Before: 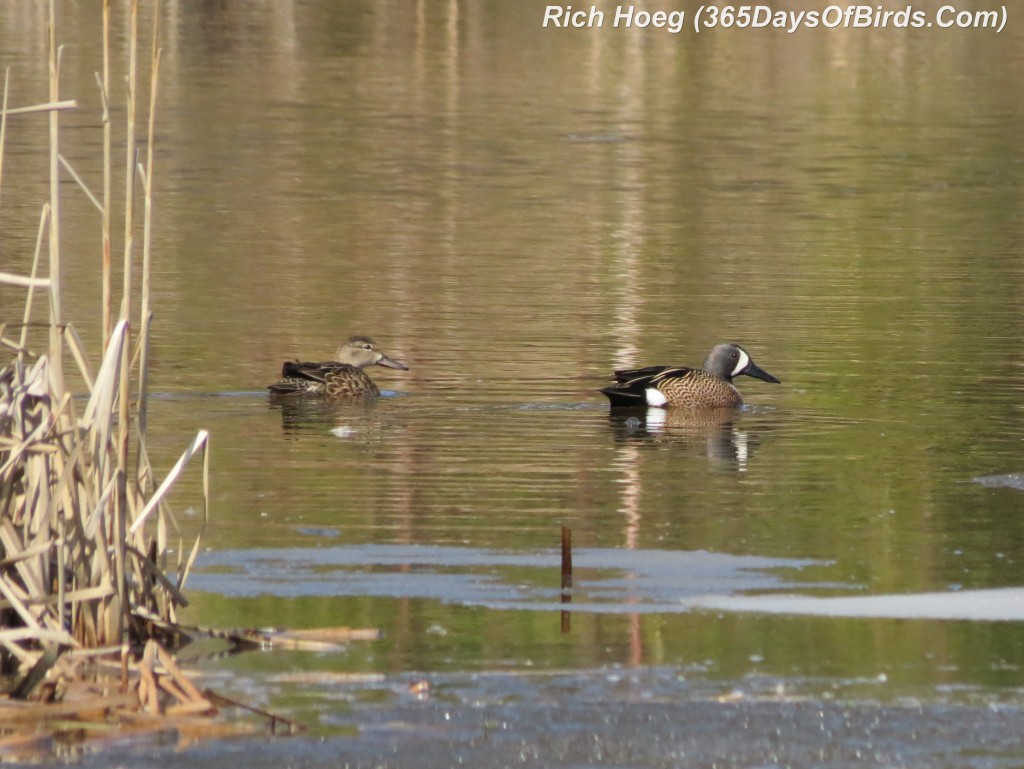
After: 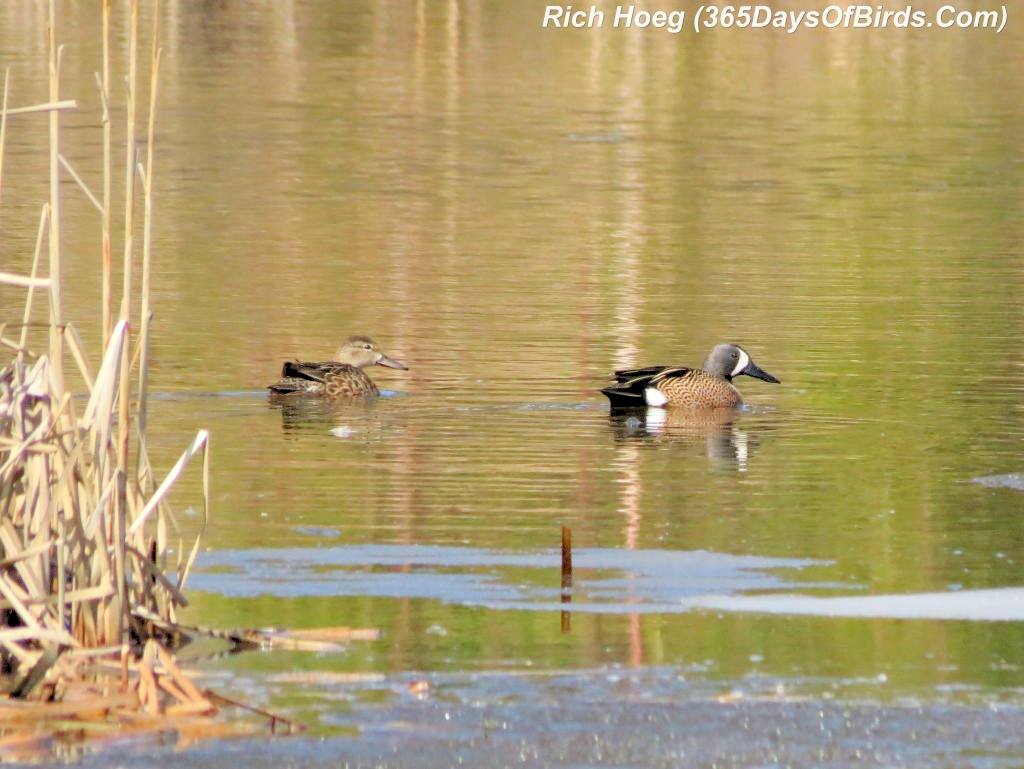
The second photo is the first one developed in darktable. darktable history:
levels: levels [0.072, 0.414, 0.976]
haze removal: compatibility mode true, adaptive false
